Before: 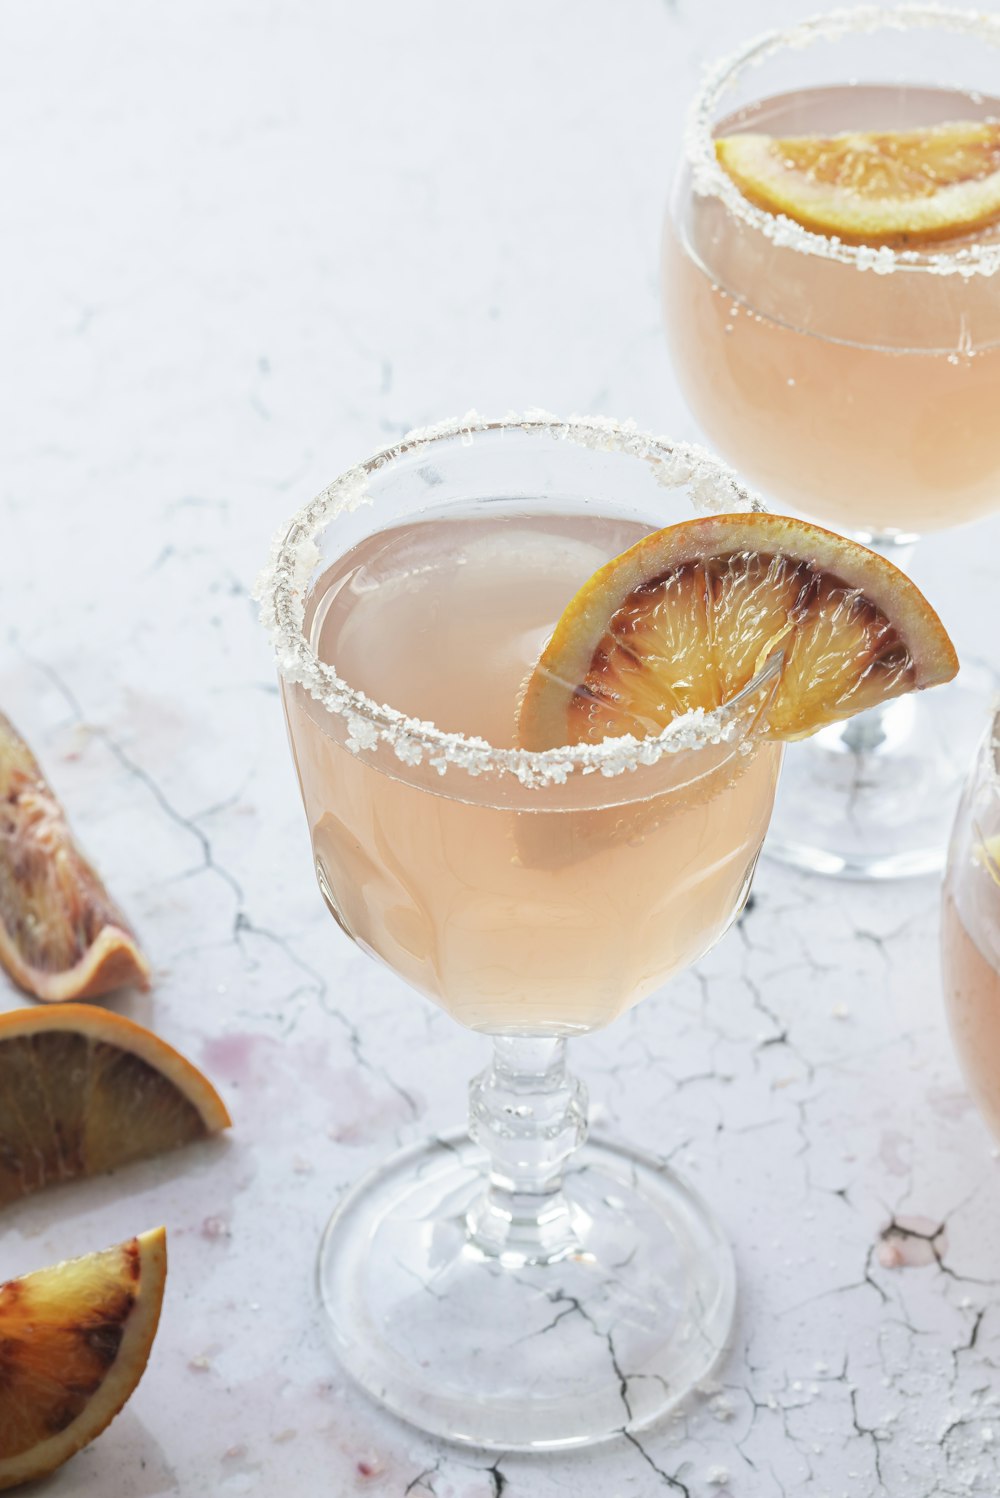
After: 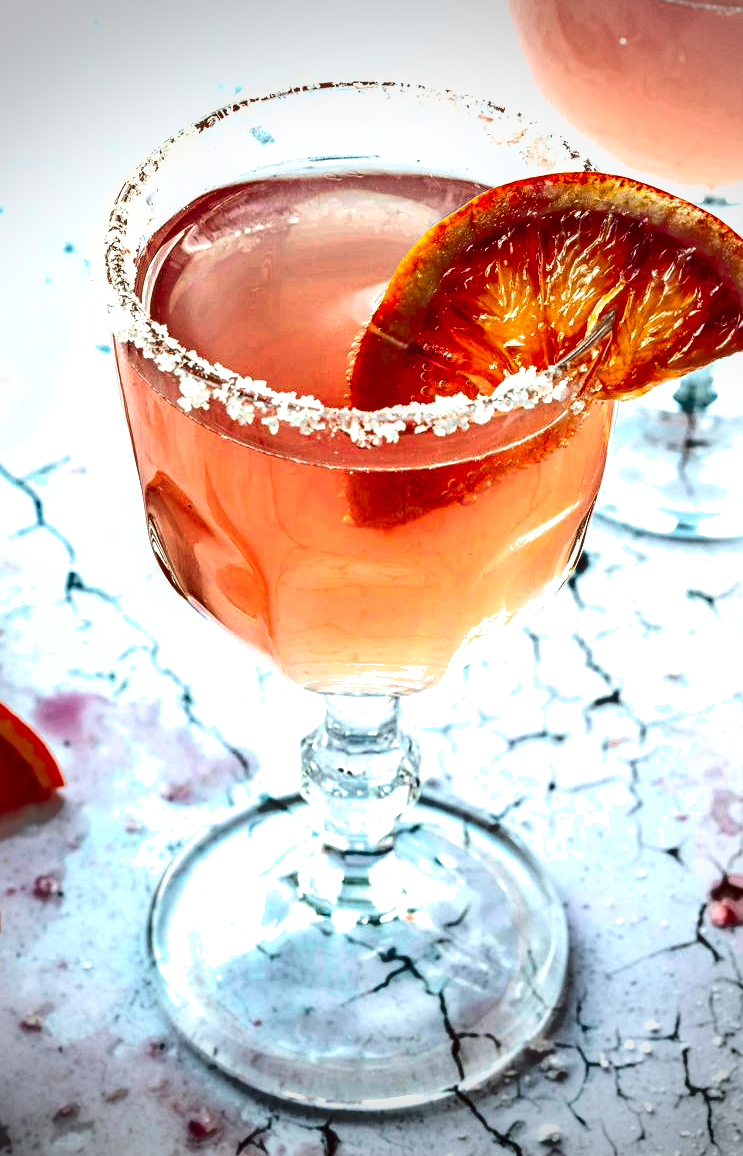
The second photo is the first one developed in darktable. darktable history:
shadows and highlights: shadows 20.95, highlights -81.2, soften with gaussian
crop: left 16.82%, top 22.822%, right 8.867%
tone curve: curves: ch0 [(0, 0) (0.003, 0.096) (0.011, 0.096) (0.025, 0.098) (0.044, 0.099) (0.069, 0.106) (0.1, 0.128) (0.136, 0.153) (0.177, 0.186) (0.224, 0.218) (0.277, 0.265) (0.335, 0.316) (0.399, 0.374) (0.468, 0.445) (0.543, 0.526) (0.623, 0.605) (0.709, 0.681) (0.801, 0.758) (0.898, 0.819) (1, 1)], color space Lab, linked channels, preserve colors none
contrast brightness saturation: contrast 0.241, brightness 0.267, saturation 0.386
exposure: black level correction 0.003, exposure 0.39 EV, compensate exposure bias true, compensate highlight preservation false
color balance rgb: shadows lift › luminance -18.682%, shadows lift › chroma 35.325%, linear chroma grading › global chroma 9.101%, perceptual saturation grading › global saturation 20%, perceptual saturation grading › highlights -49.482%, perceptual saturation grading › shadows 25.978%
local contrast: on, module defaults
vignetting: fall-off start 75.16%, width/height ratio 1.076, dithering 8-bit output
